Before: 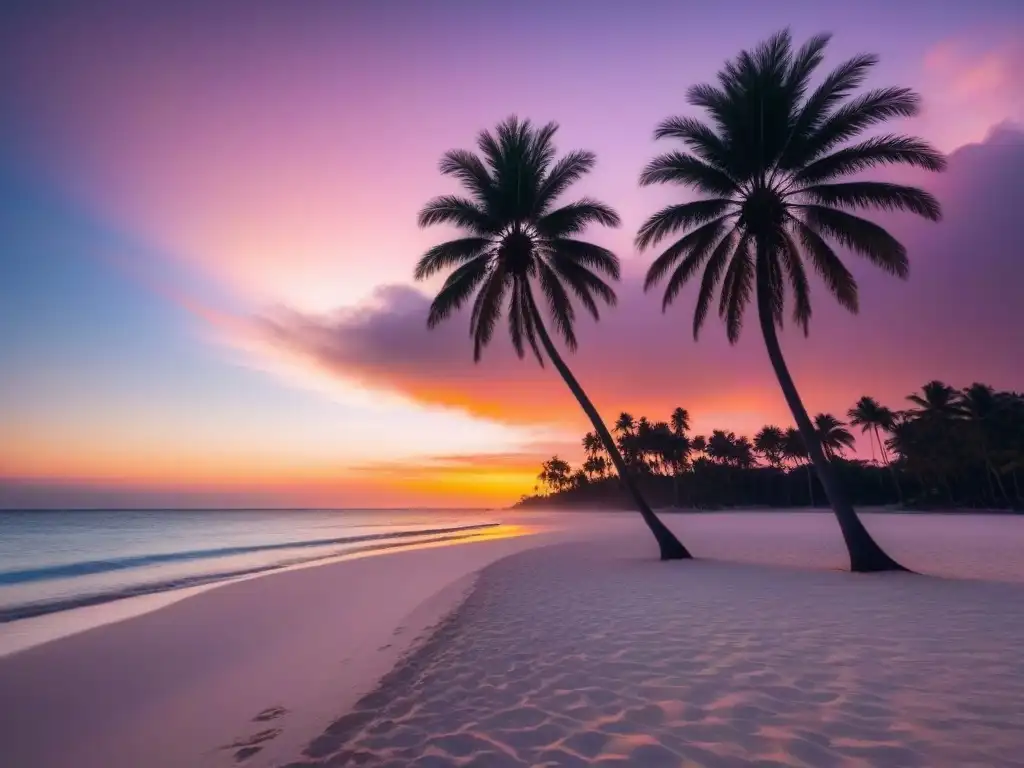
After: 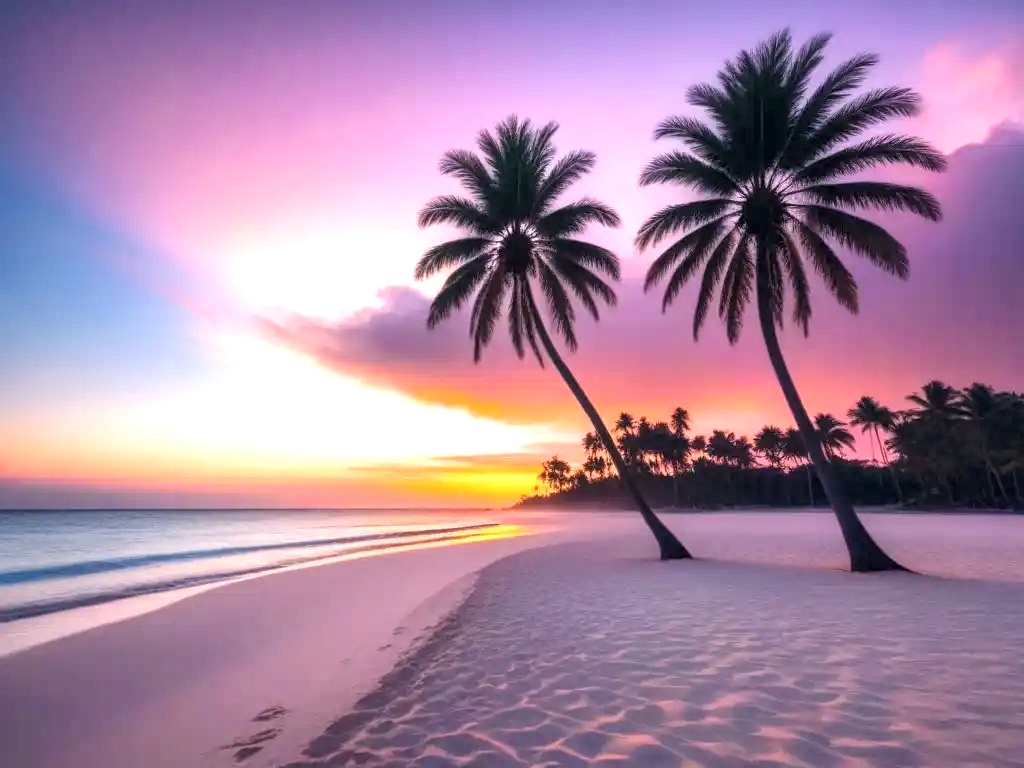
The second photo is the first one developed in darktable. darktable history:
levels: levels [0.018, 0.493, 1]
local contrast: highlights 99%, shadows 86%, detail 160%, midtone range 0.2
exposure: black level correction 0, exposure 0.7 EV, compensate exposure bias true, compensate highlight preservation false
